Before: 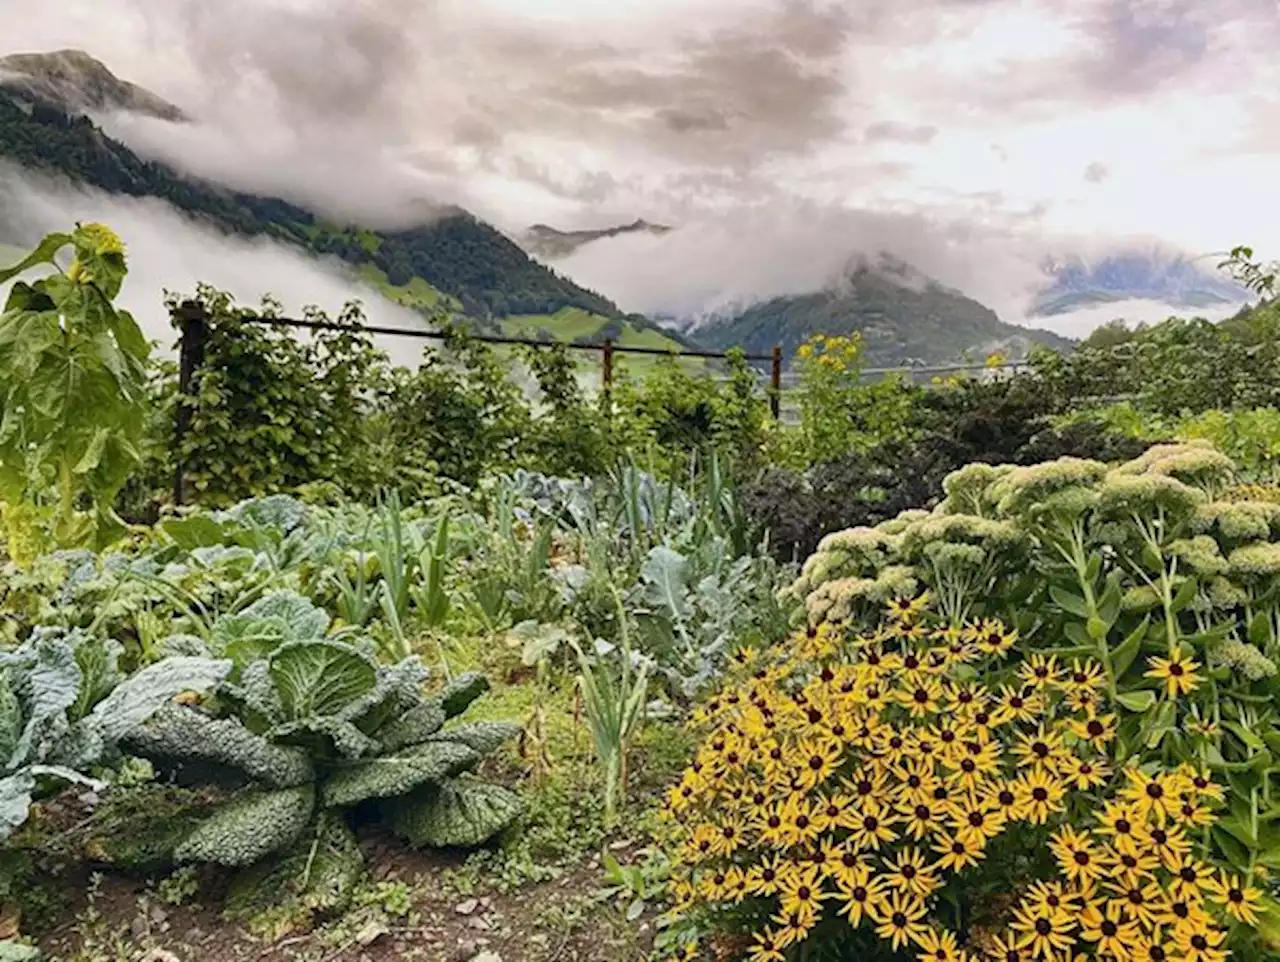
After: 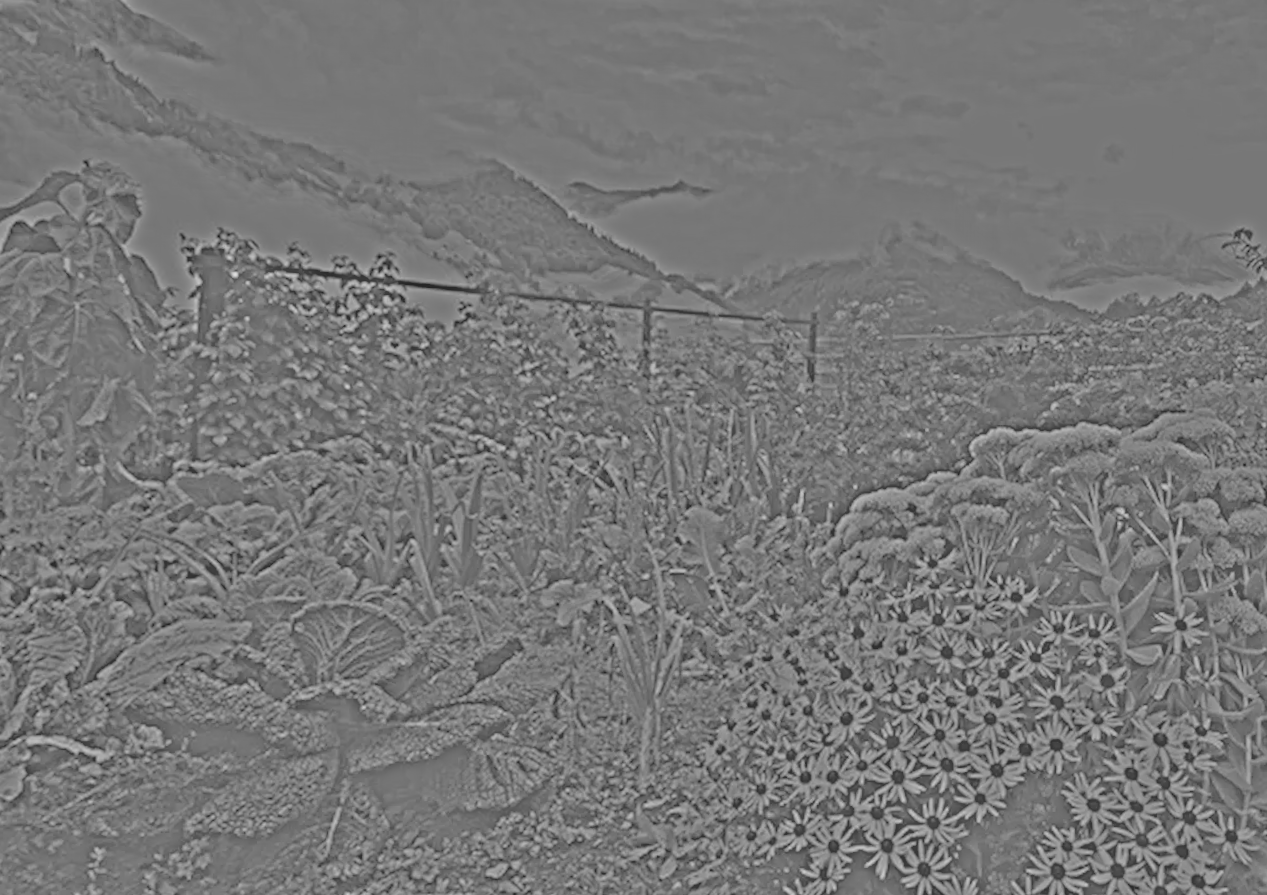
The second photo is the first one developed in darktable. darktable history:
highpass: sharpness 25.84%, contrast boost 14.94%
rotate and perspective: rotation 0.679°, lens shift (horizontal) 0.136, crop left 0.009, crop right 0.991, crop top 0.078, crop bottom 0.95
